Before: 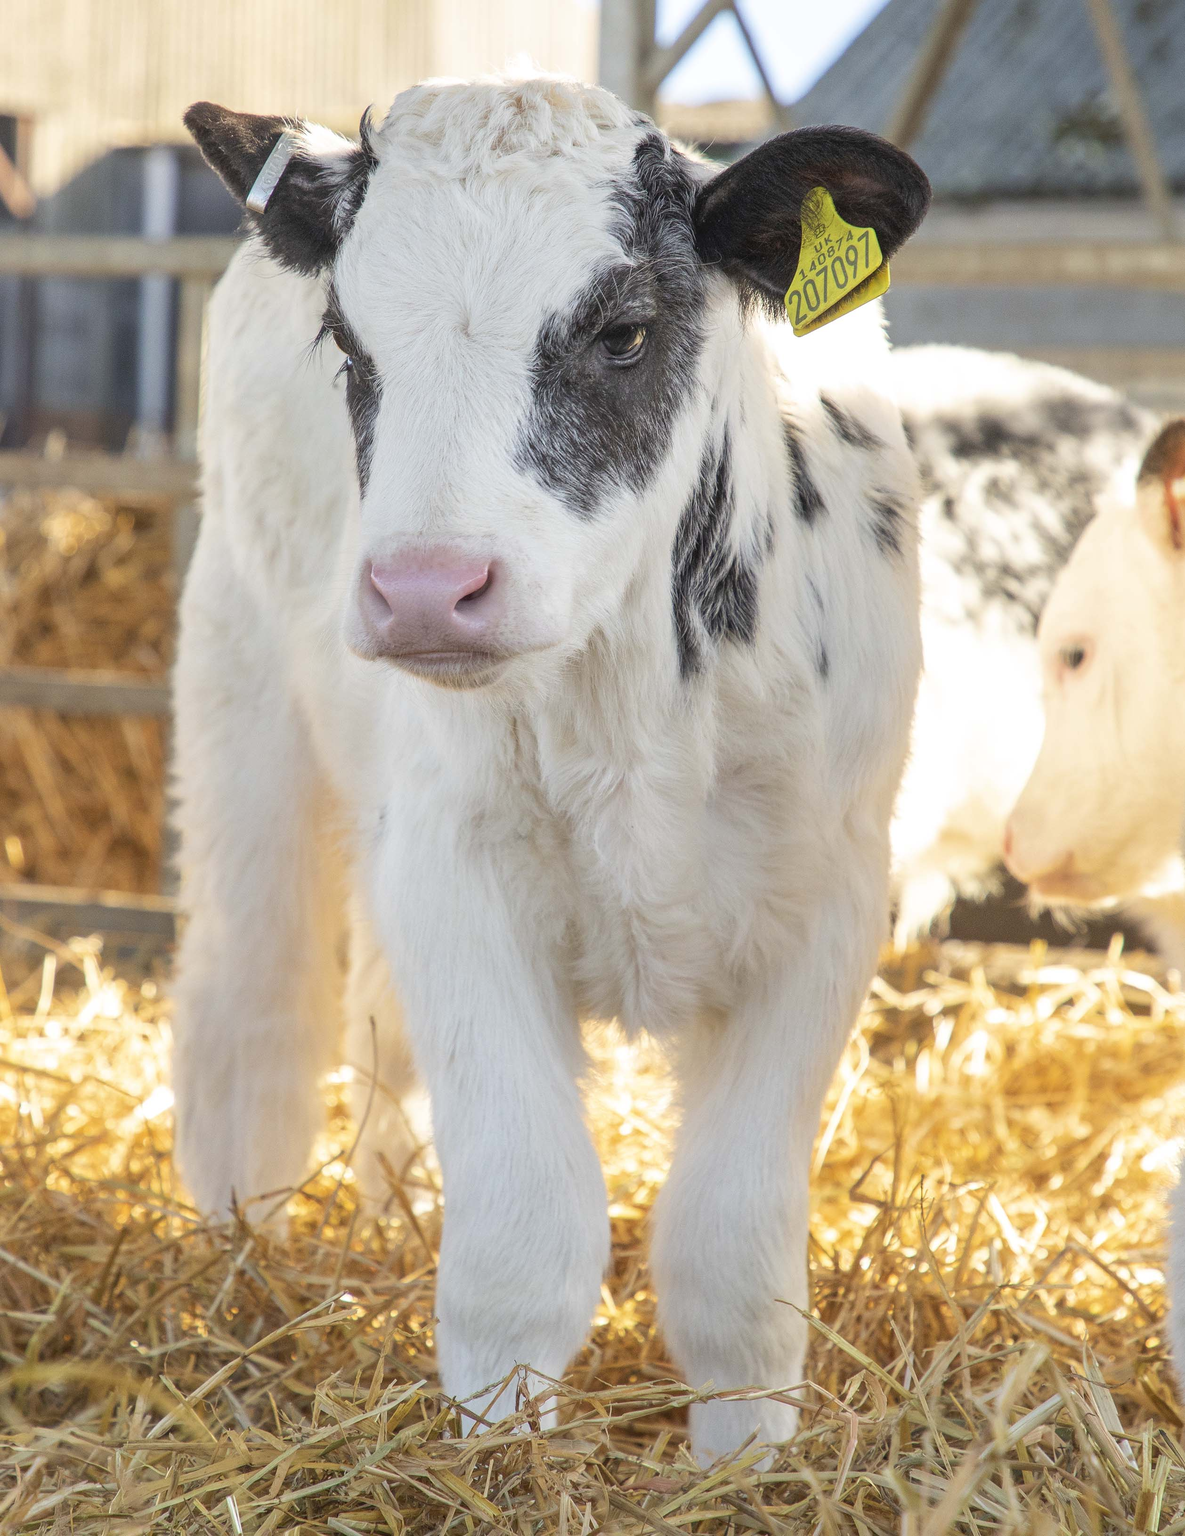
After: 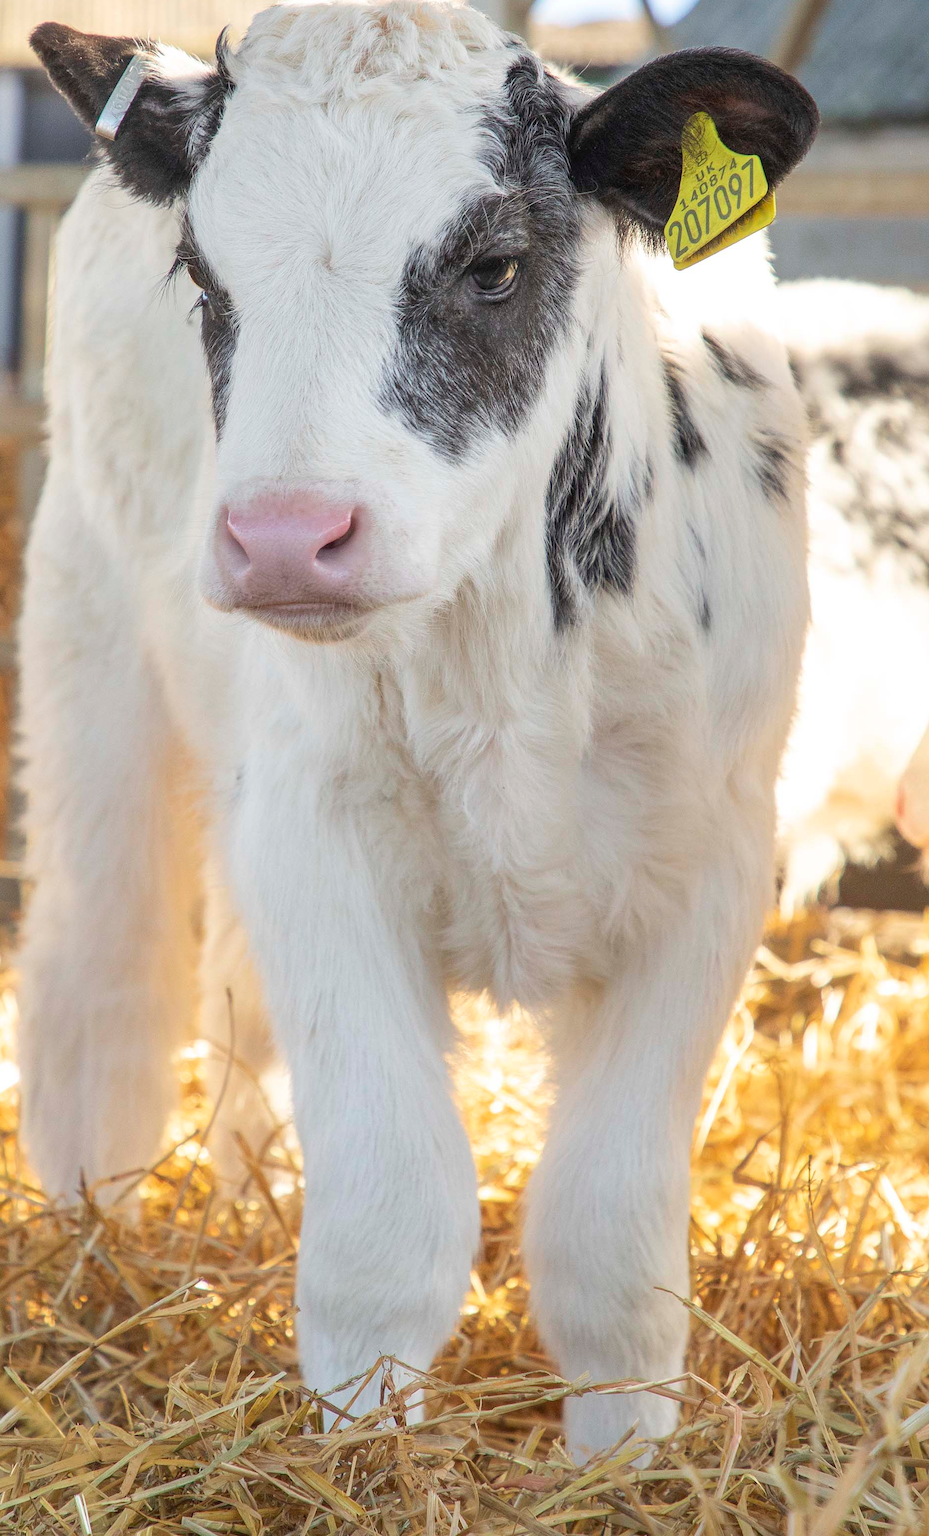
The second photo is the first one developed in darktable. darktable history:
crop and rotate: left 13.184%, top 5.3%, right 12.515%
